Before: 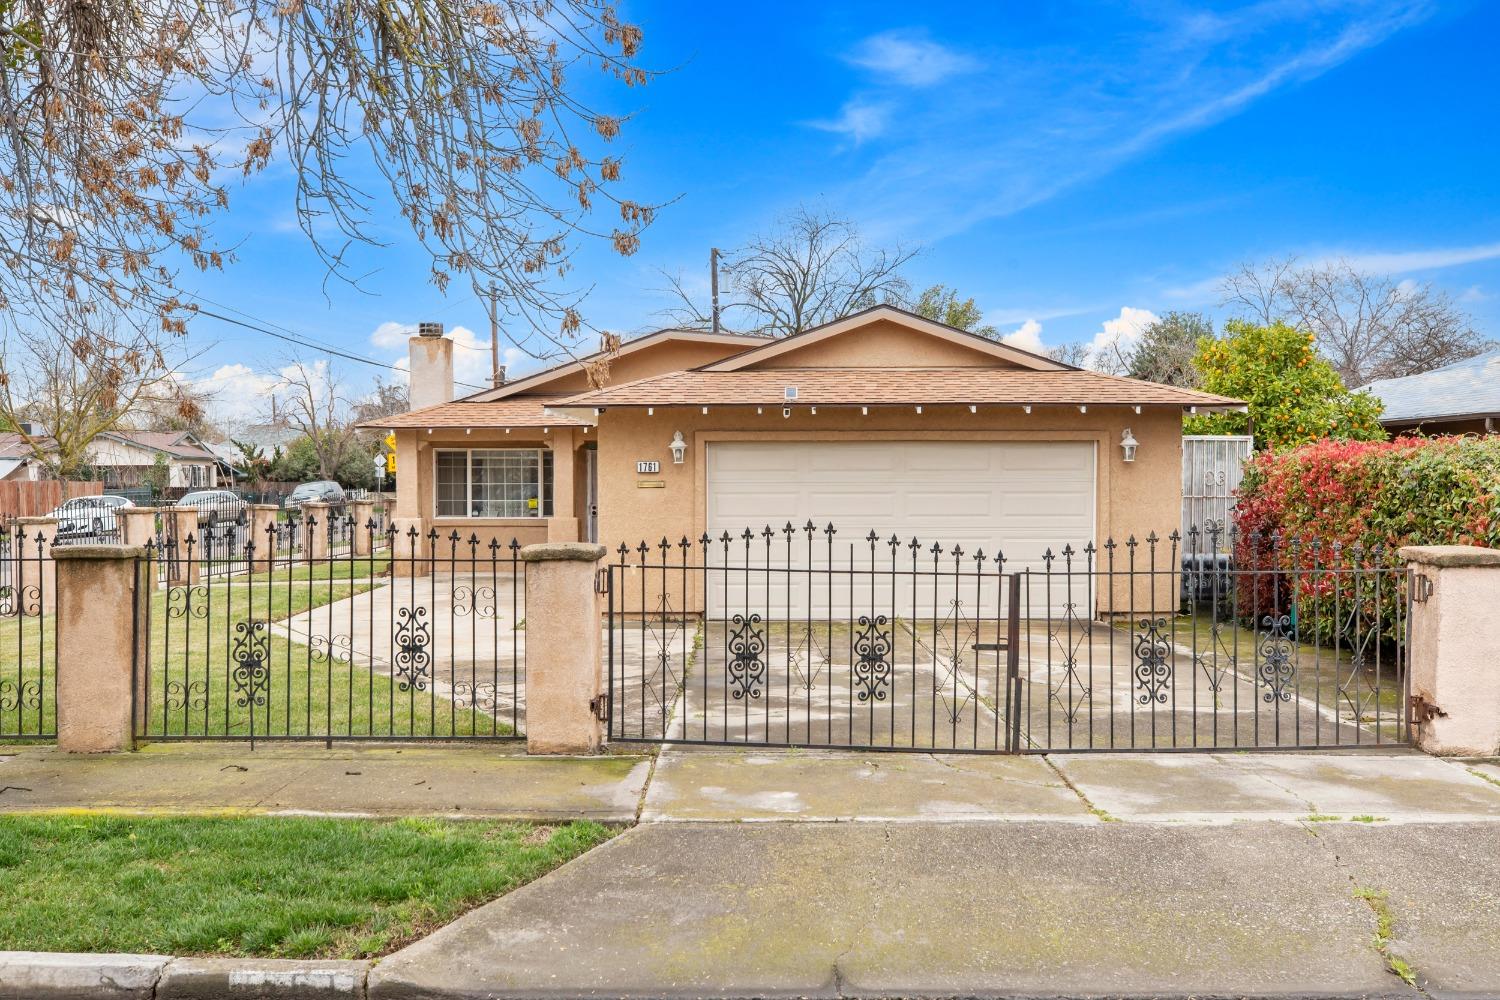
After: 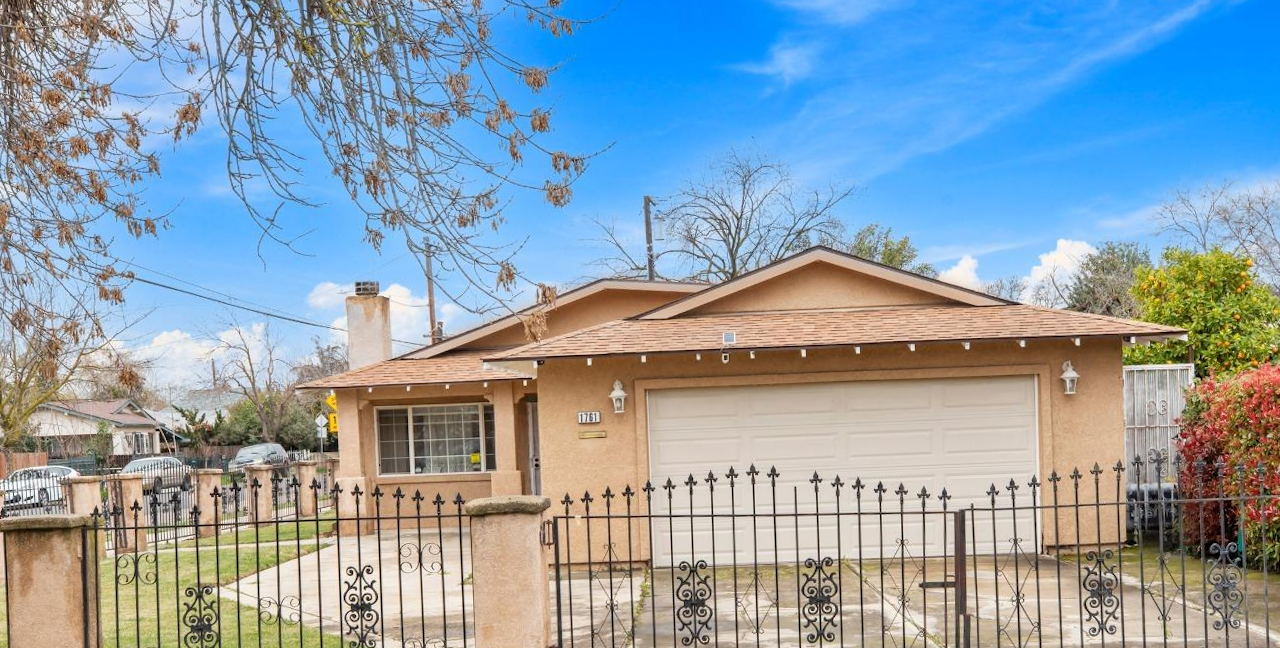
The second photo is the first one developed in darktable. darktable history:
rotate and perspective: rotation -2.12°, lens shift (vertical) 0.009, lens shift (horizontal) -0.008, automatic cropping original format, crop left 0.036, crop right 0.964, crop top 0.05, crop bottom 0.959
crop: left 1.509%, top 3.452%, right 7.696%, bottom 28.452%
